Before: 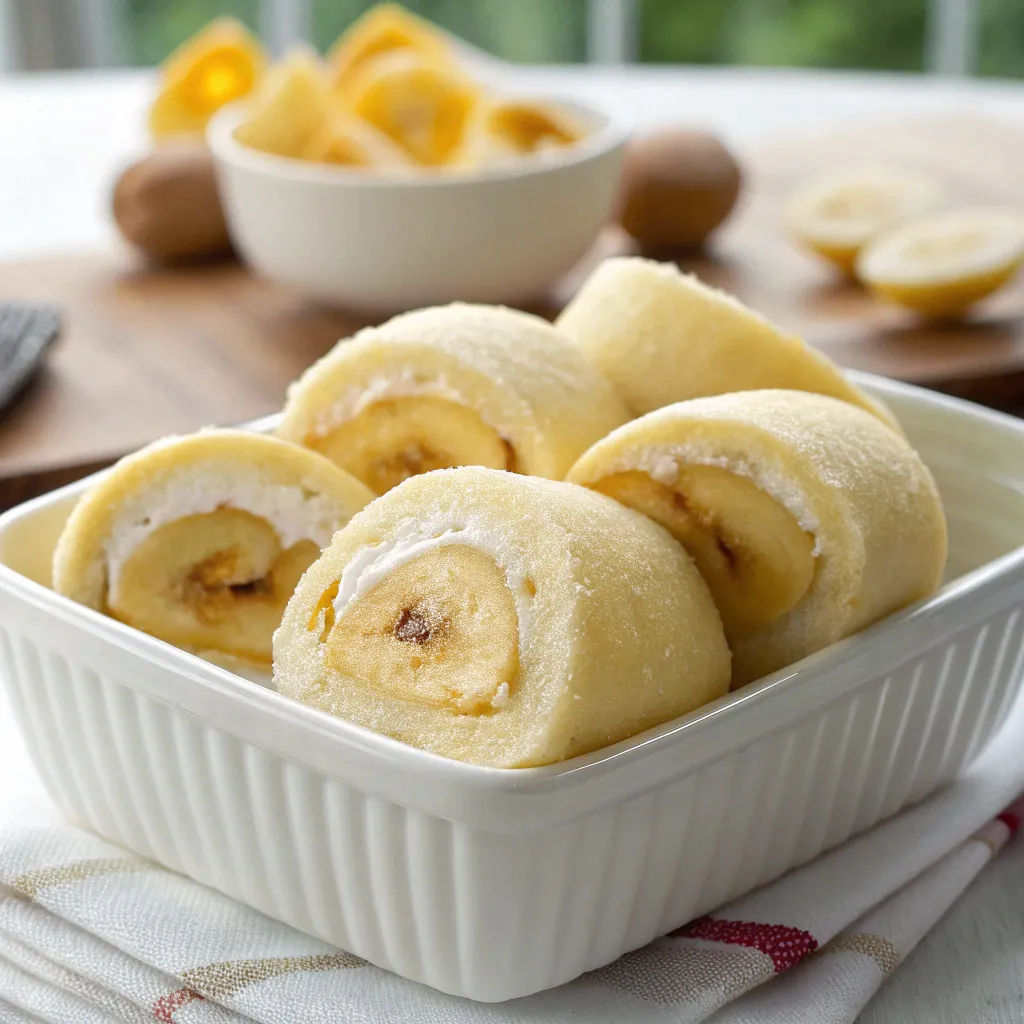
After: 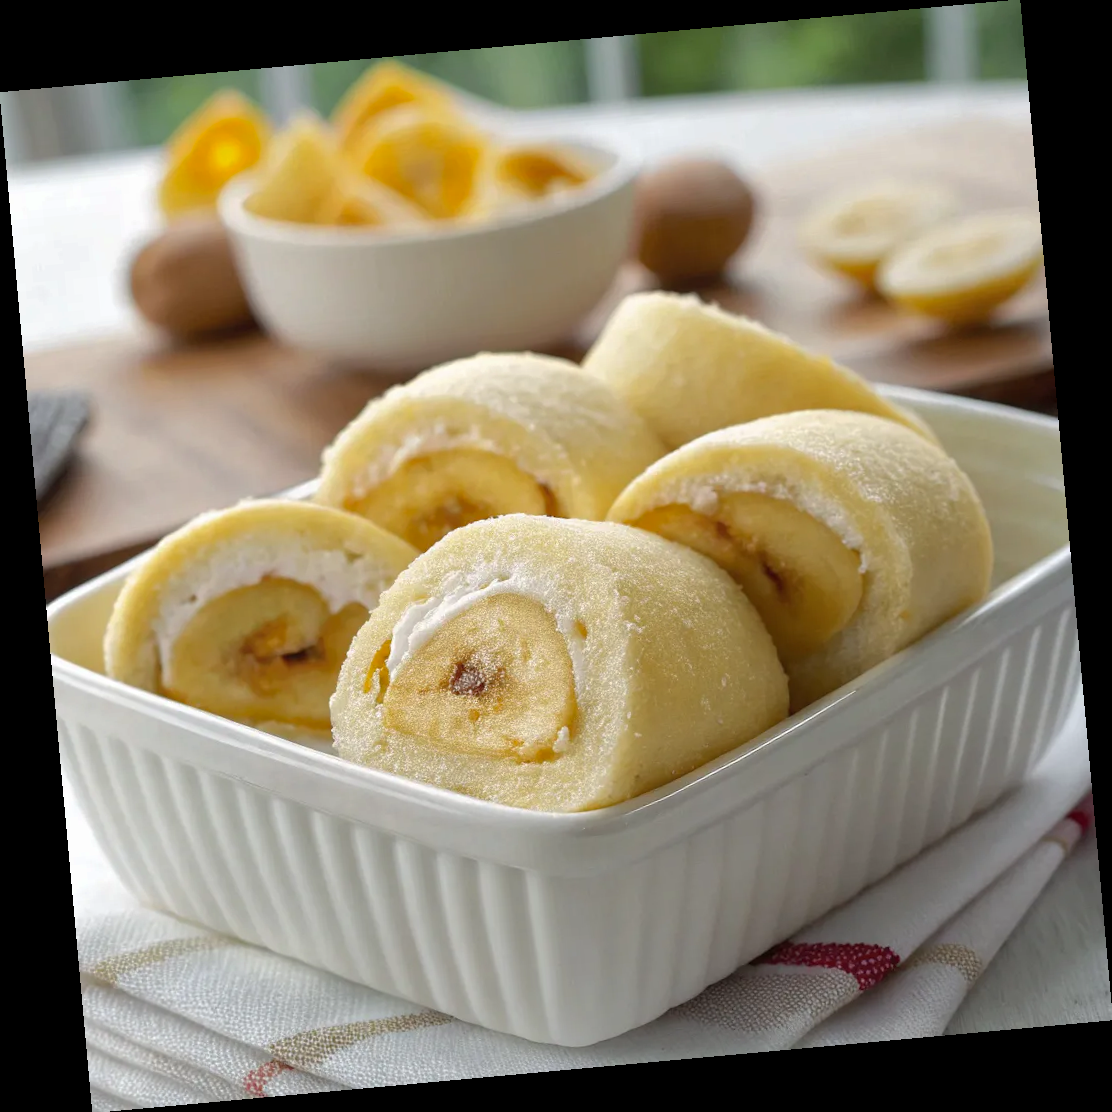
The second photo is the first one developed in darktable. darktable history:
shadows and highlights: shadows 30
rotate and perspective: rotation -5.2°, automatic cropping off
